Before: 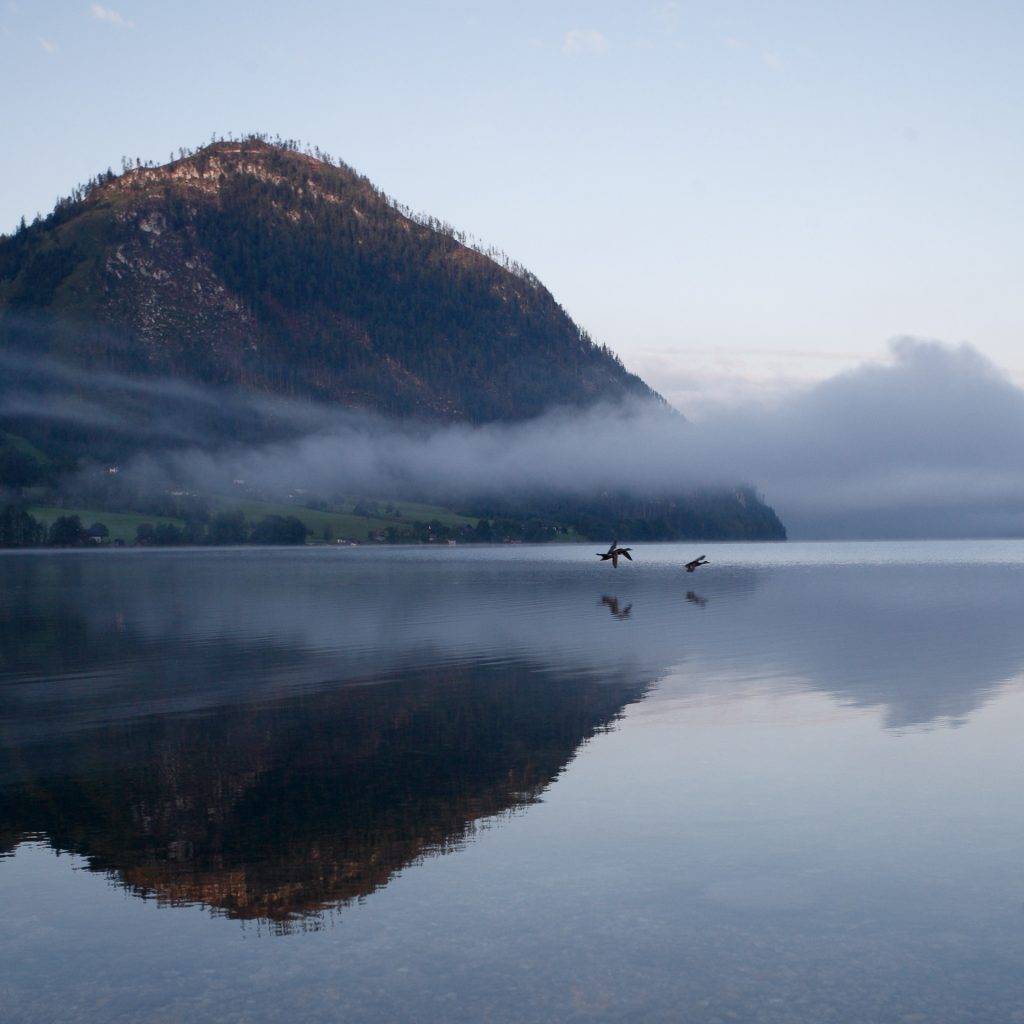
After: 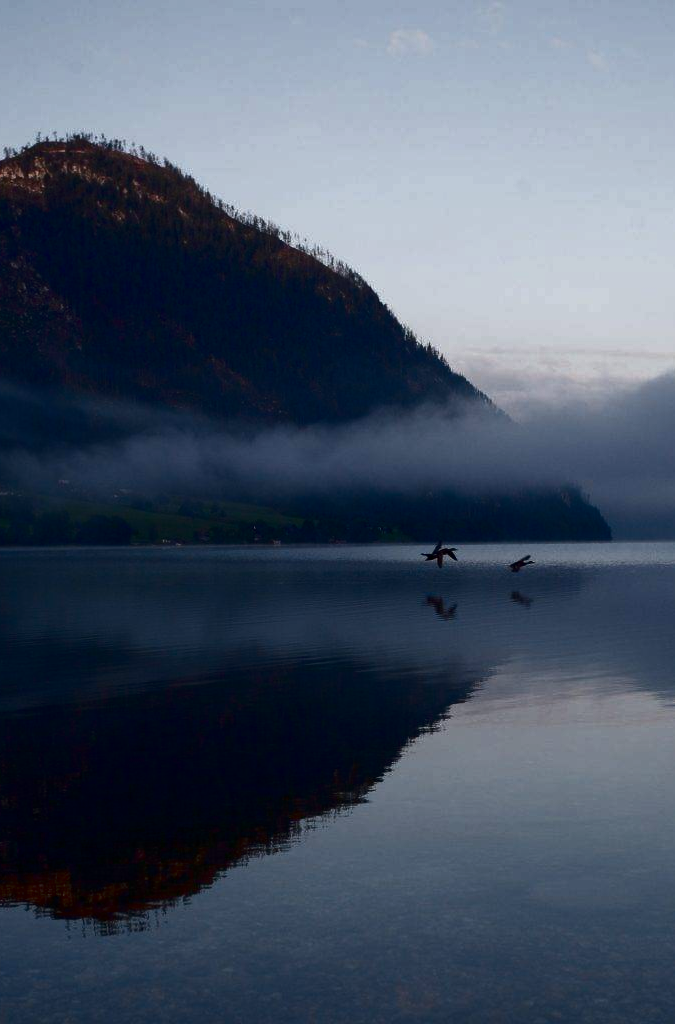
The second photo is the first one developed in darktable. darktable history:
contrast brightness saturation: brightness -0.516
tone equalizer: edges refinement/feathering 500, mask exposure compensation -1.57 EV, preserve details no
crop: left 17.143%, right 16.703%
